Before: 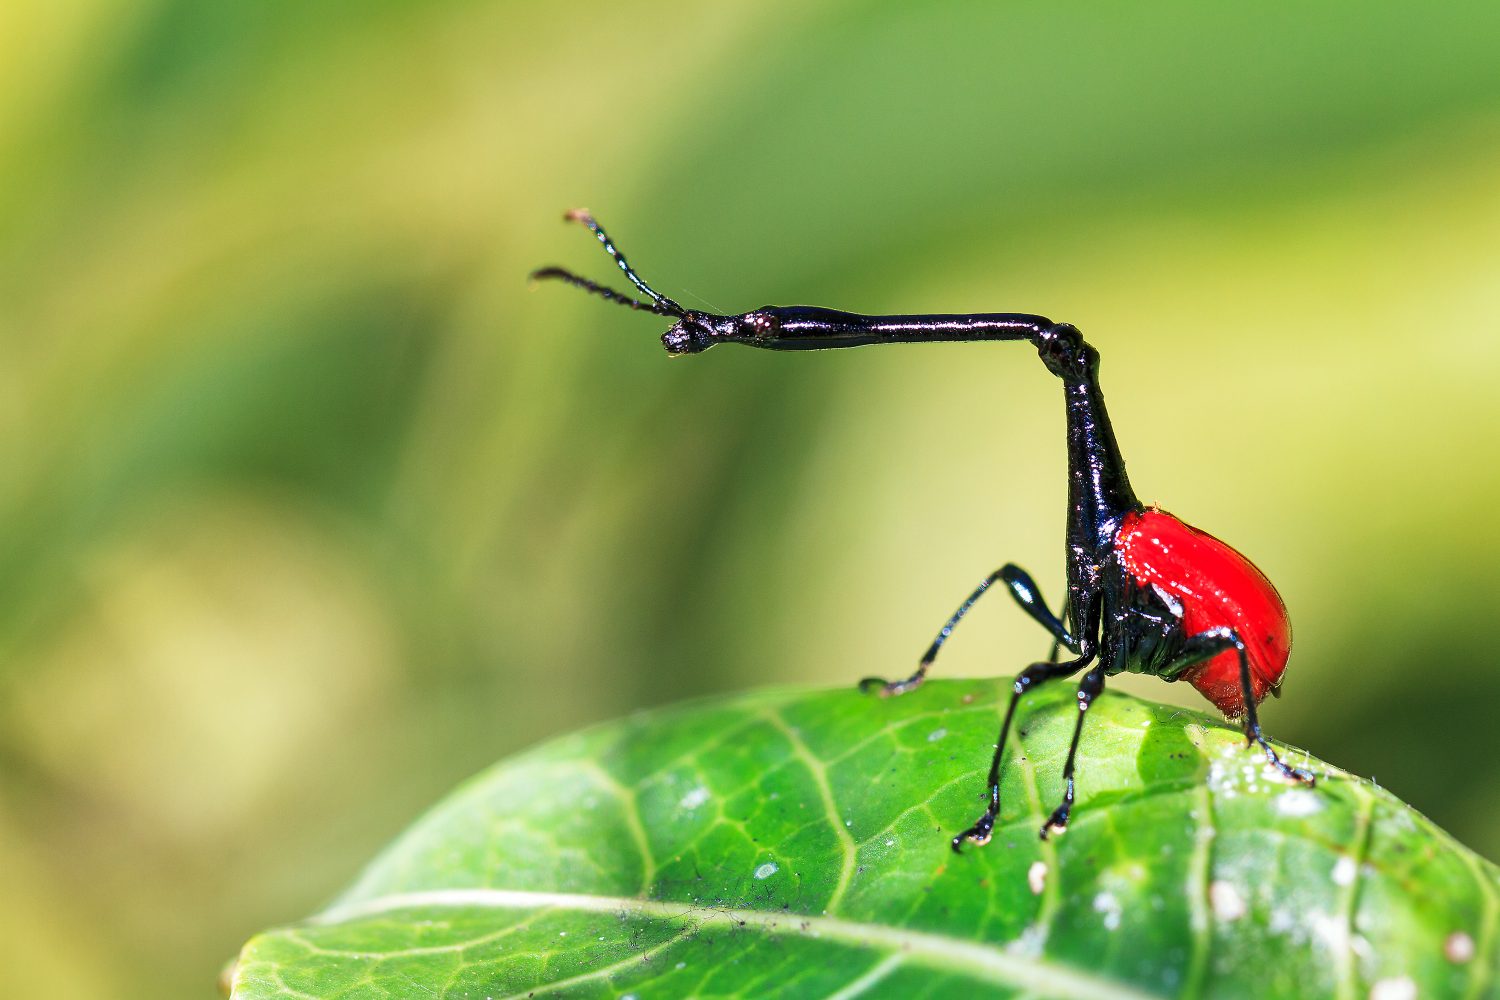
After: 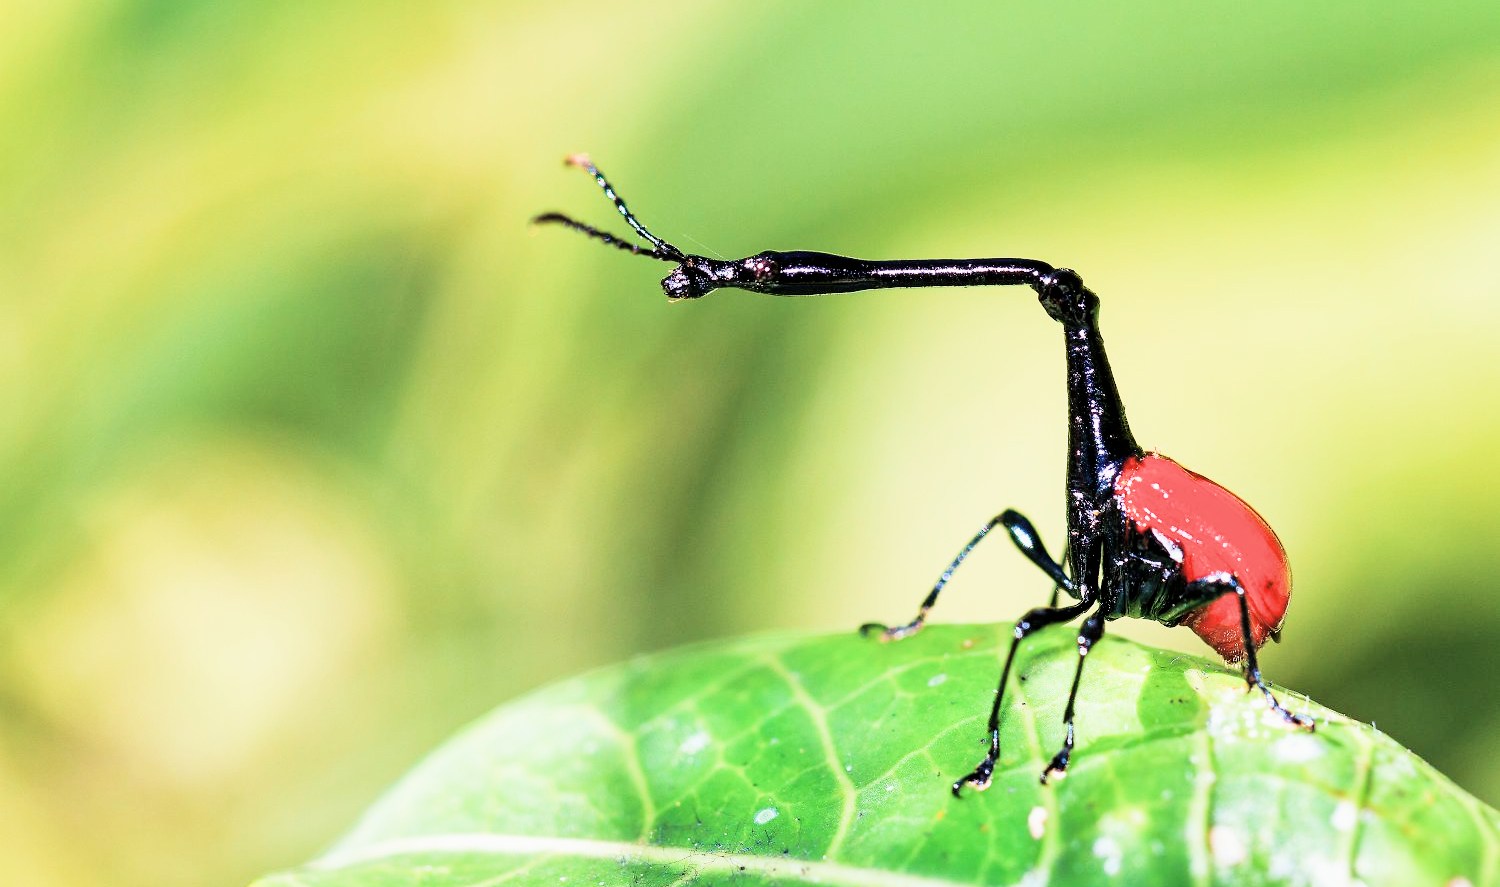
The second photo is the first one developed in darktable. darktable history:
crop and rotate: top 5.59%, bottom 5.702%
exposure: black level correction 0, exposure 1 EV, compensate exposure bias true, compensate highlight preservation false
contrast brightness saturation: saturation -0.101
velvia: strength 29.56%
color correction: highlights b* 0.047
filmic rgb: black relative exposure -5.04 EV, white relative exposure 3.99 EV, hardness 2.88, contrast 1.3, highlights saturation mix -31.13%
